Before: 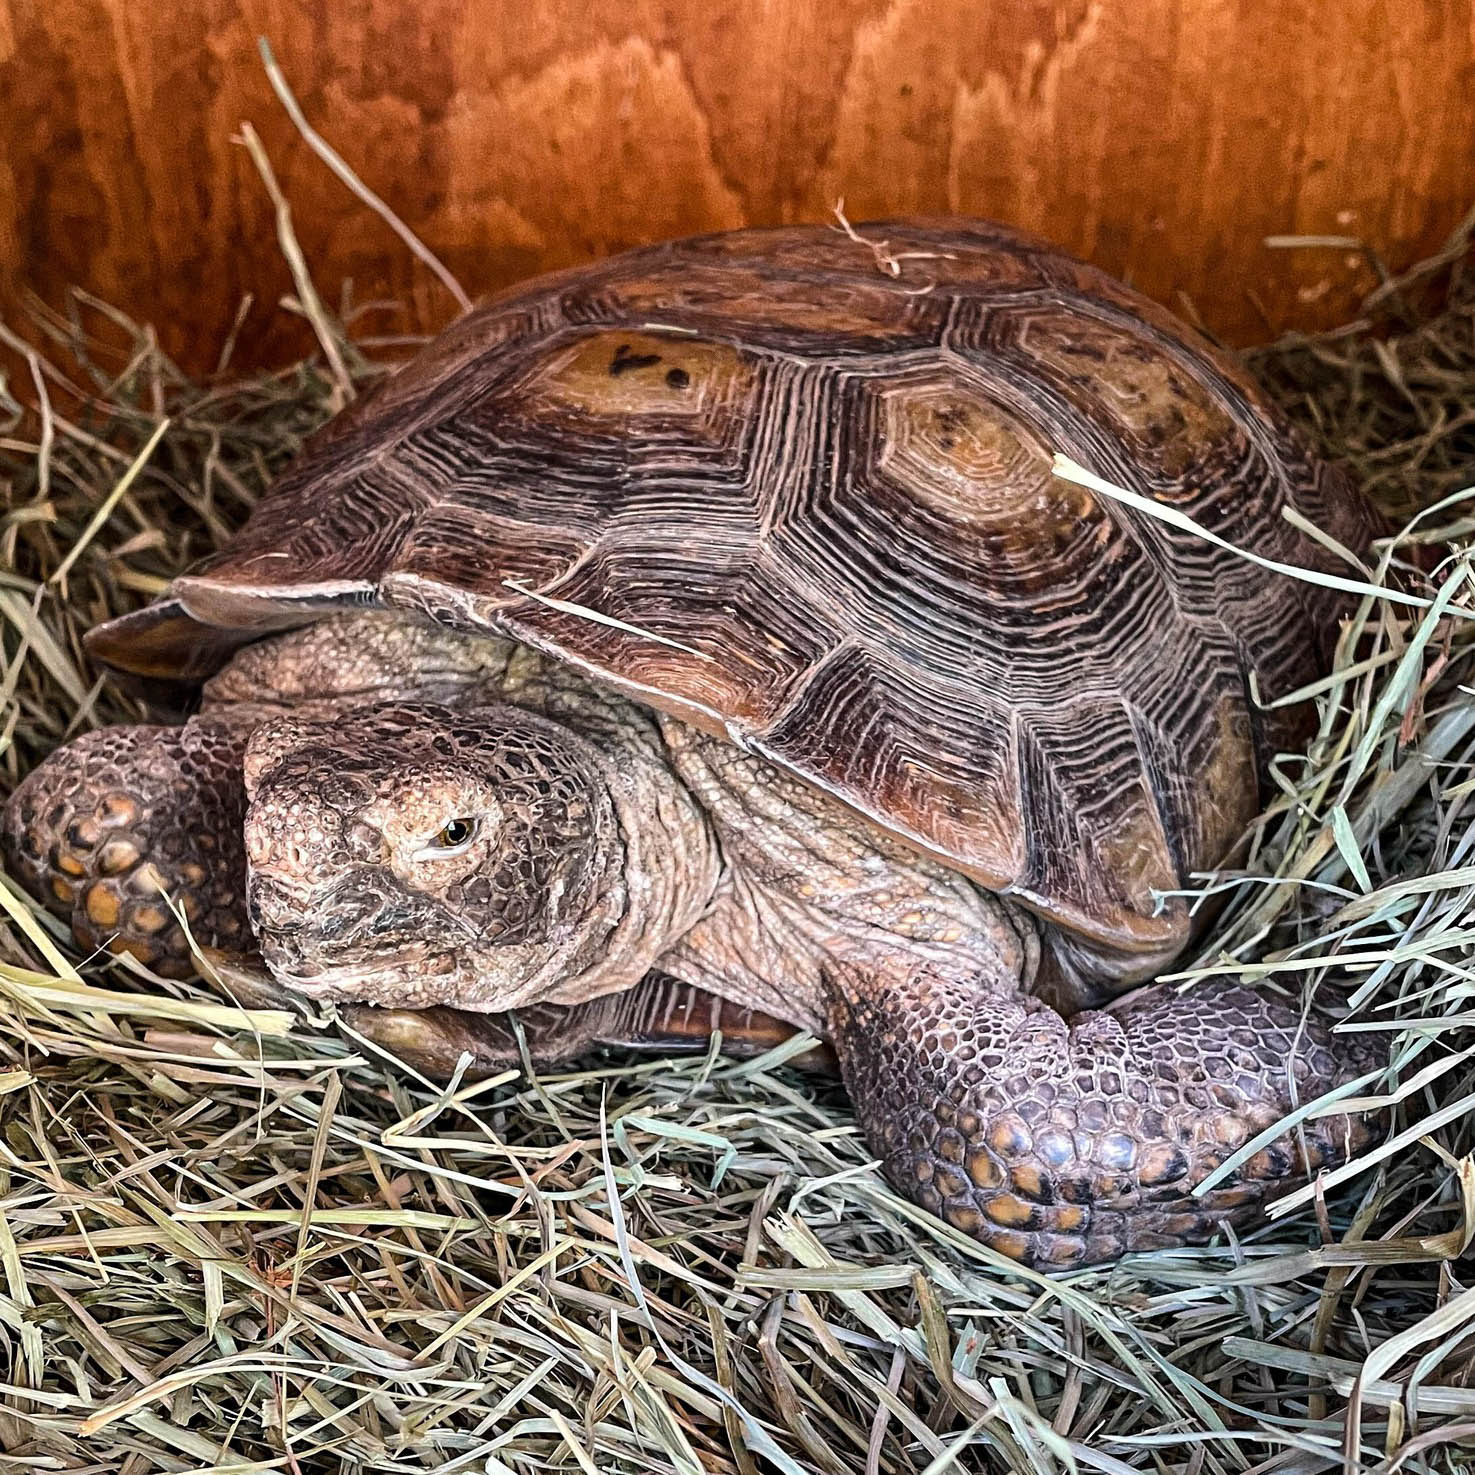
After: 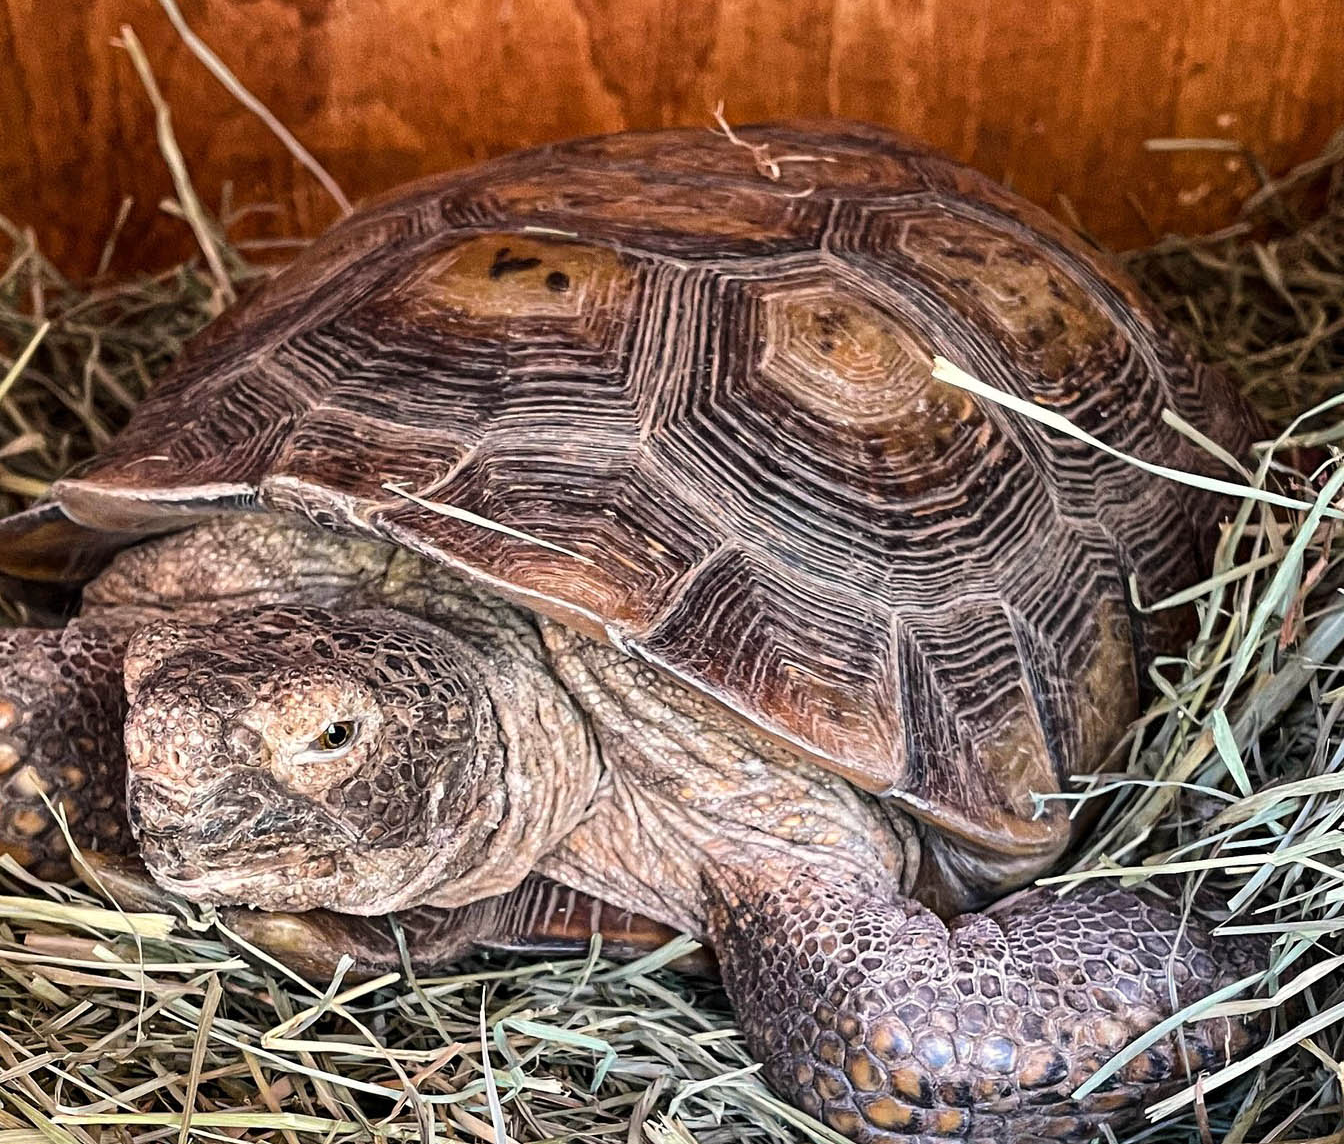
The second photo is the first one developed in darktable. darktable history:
white balance: red 1.009, blue 0.985
crop: left 8.155%, top 6.611%, bottom 15.385%
